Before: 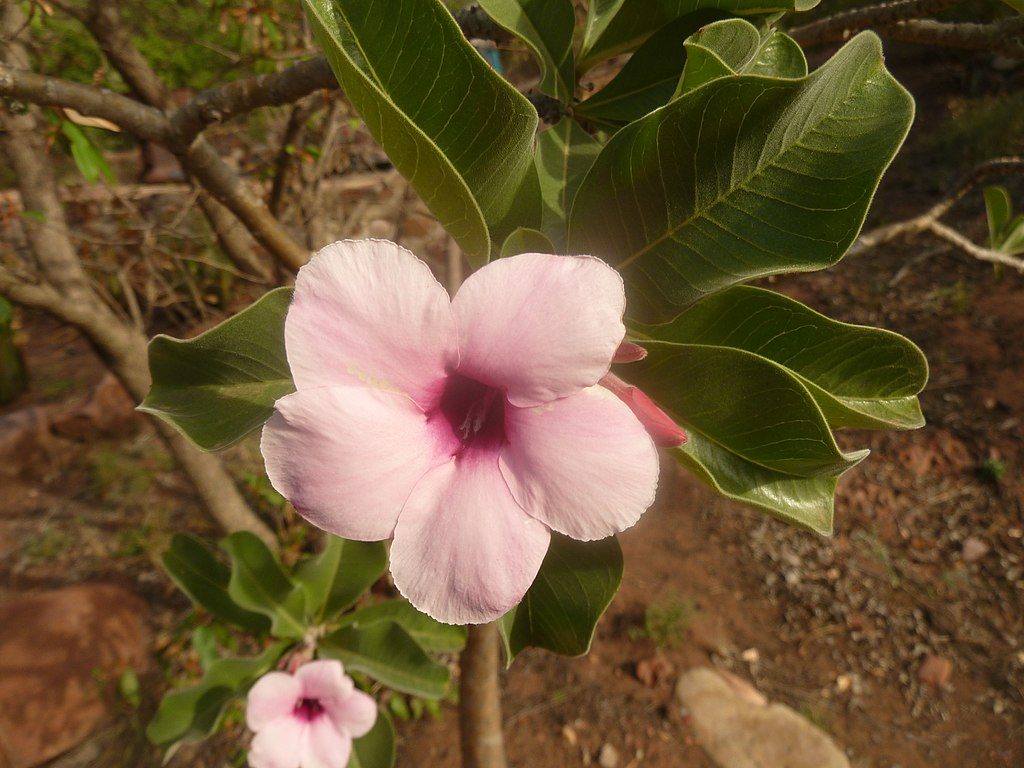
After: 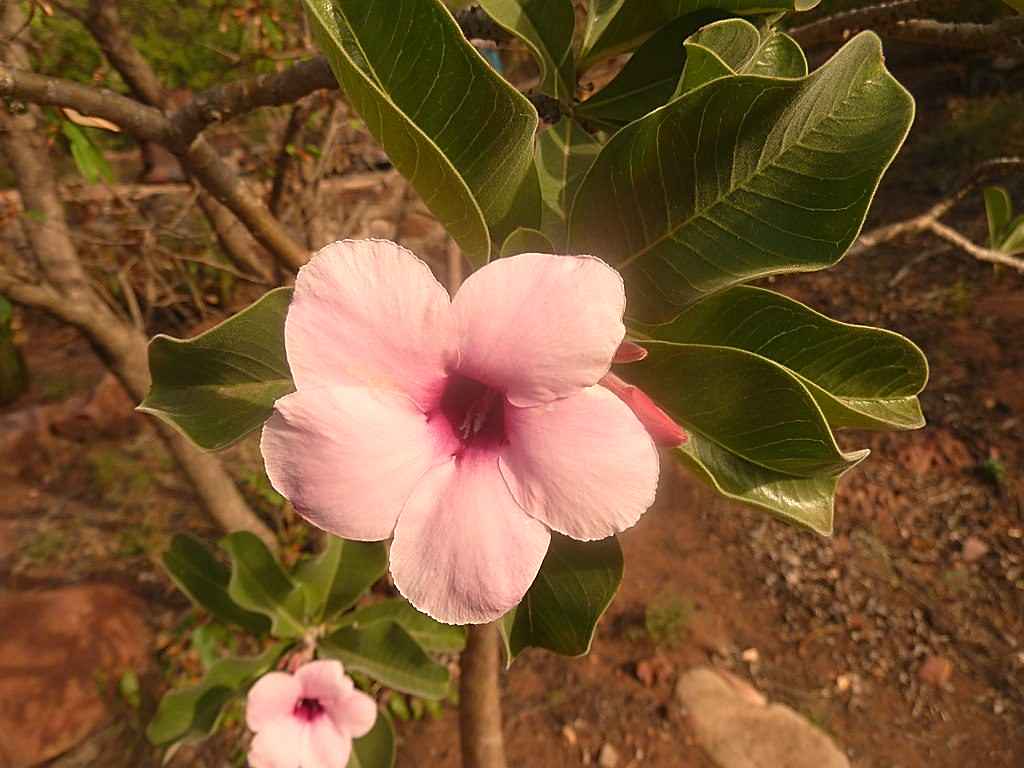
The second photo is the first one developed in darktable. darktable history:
white balance: red 1.127, blue 0.943
local contrast: mode bilateral grid, contrast 100, coarseness 100, detail 91%, midtone range 0.2
sharpen: on, module defaults
